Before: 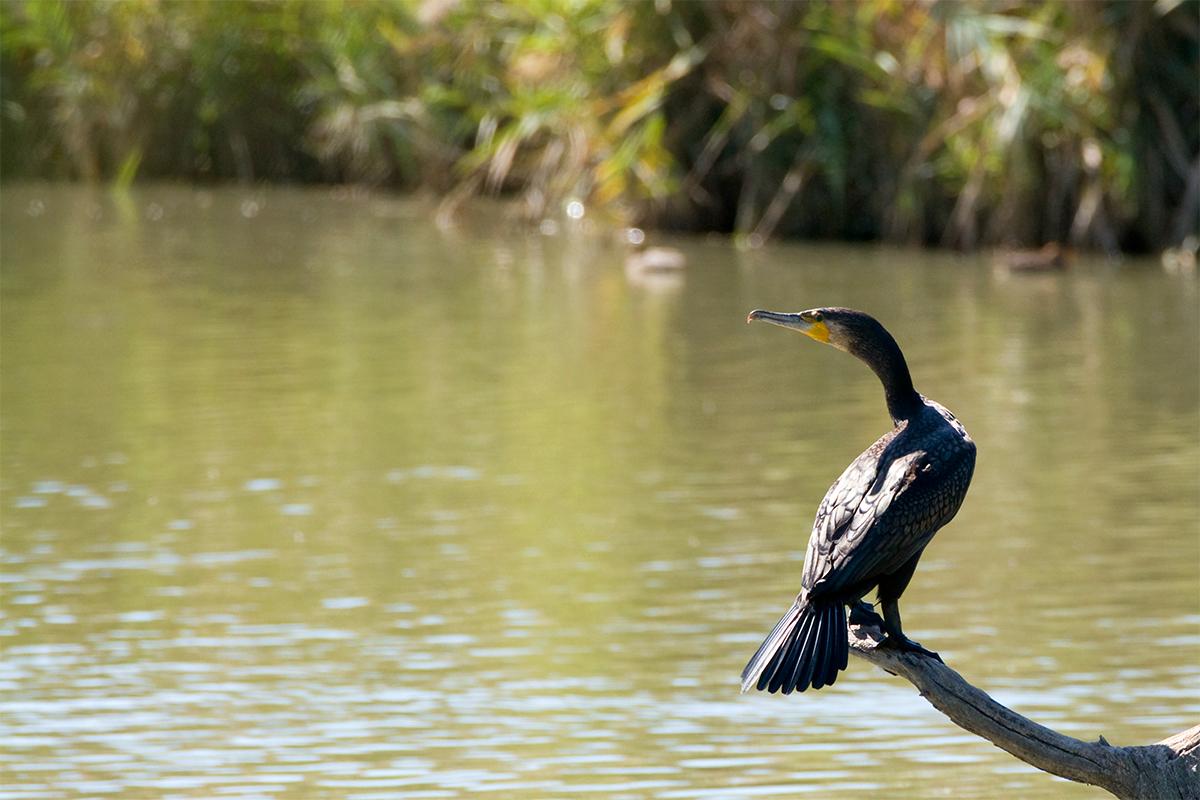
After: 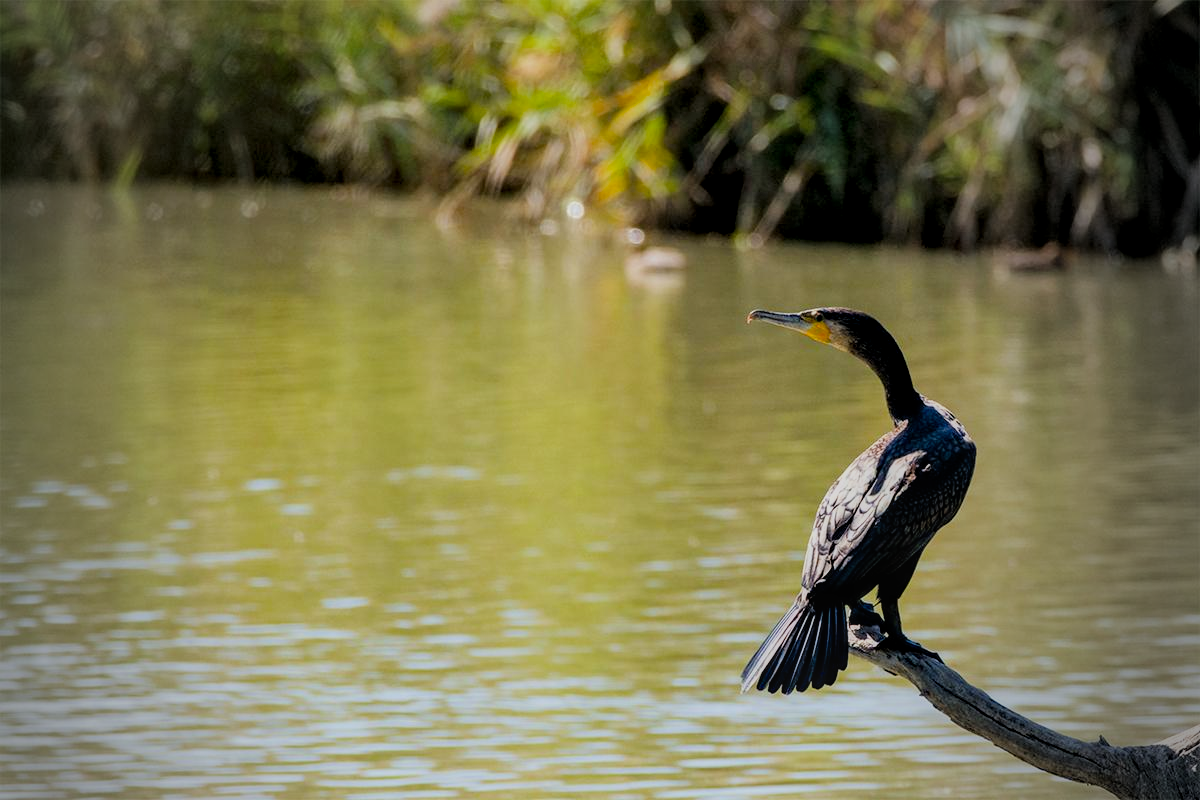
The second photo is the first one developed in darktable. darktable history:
white balance: red 1, blue 1
vignetting: fall-off start 64.63%, center (-0.034, 0.148), width/height ratio 0.881
filmic rgb: black relative exposure -7.75 EV, white relative exposure 4.4 EV, threshold 3 EV, hardness 3.76, latitude 38.11%, contrast 0.966, highlights saturation mix 10%, shadows ↔ highlights balance 4.59%, color science v4 (2020), enable highlight reconstruction true
local contrast: on, module defaults
shadows and highlights: radius 125.46, shadows 30.51, highlights -30.51, low approximation 0.01, soften with gaussian
